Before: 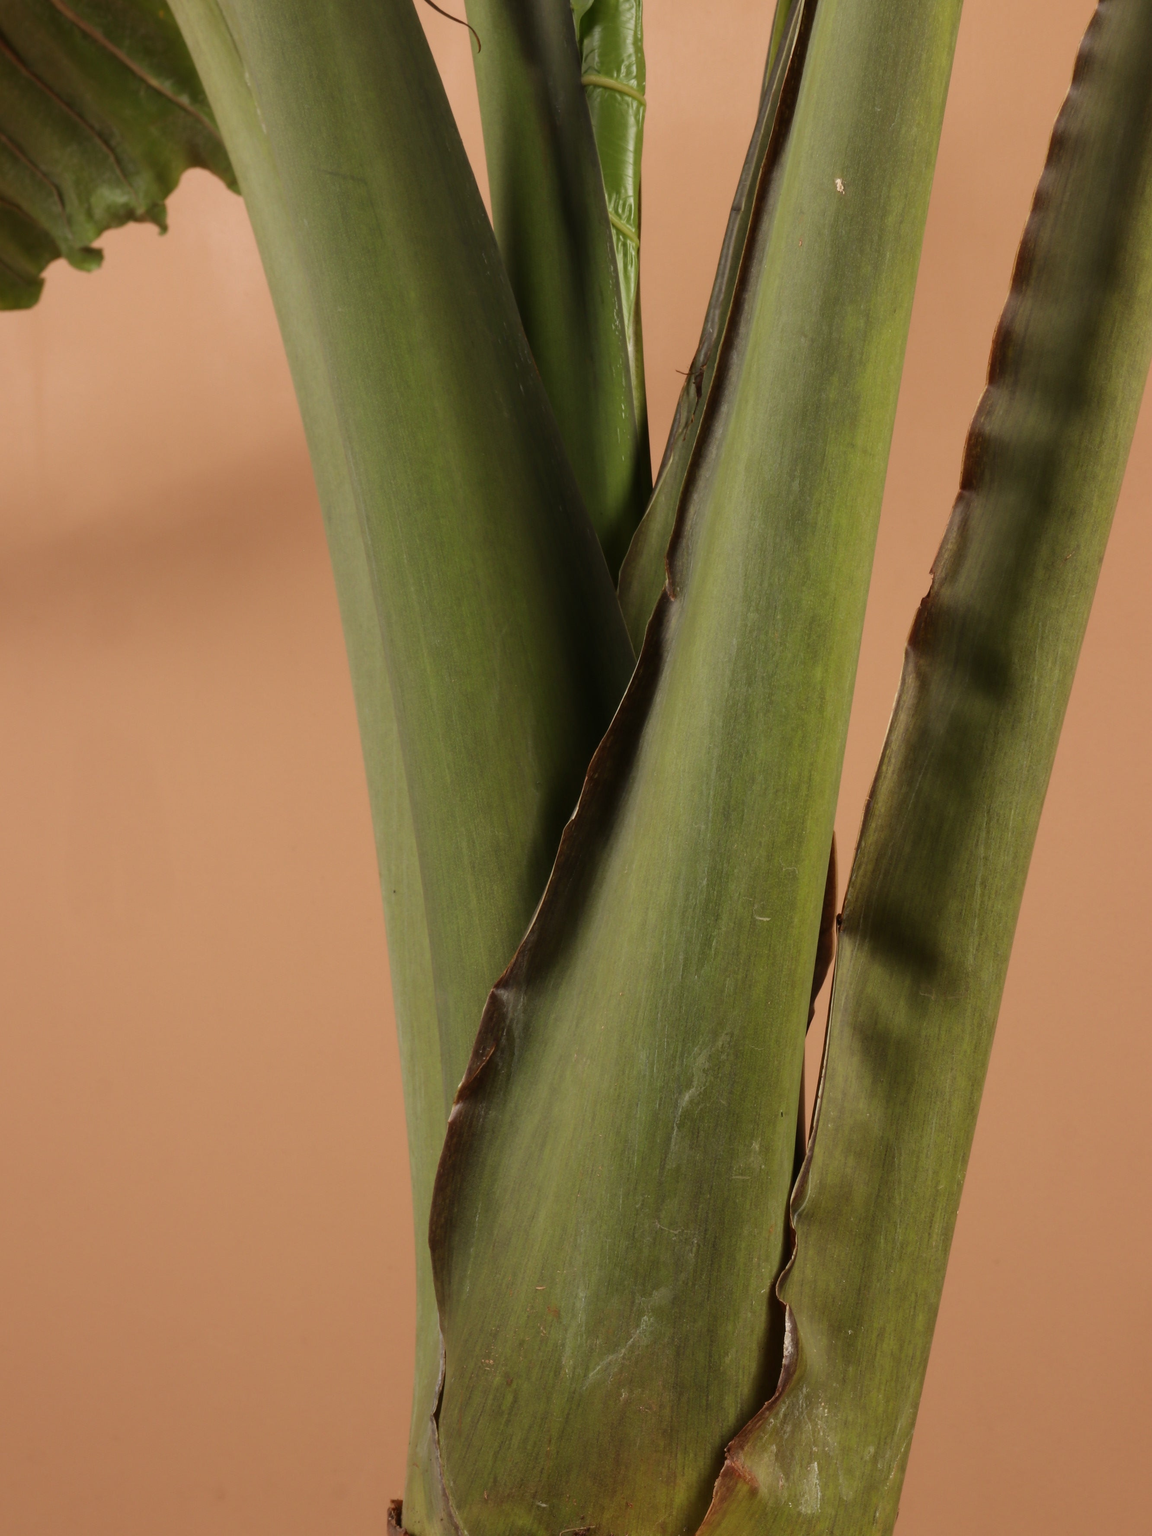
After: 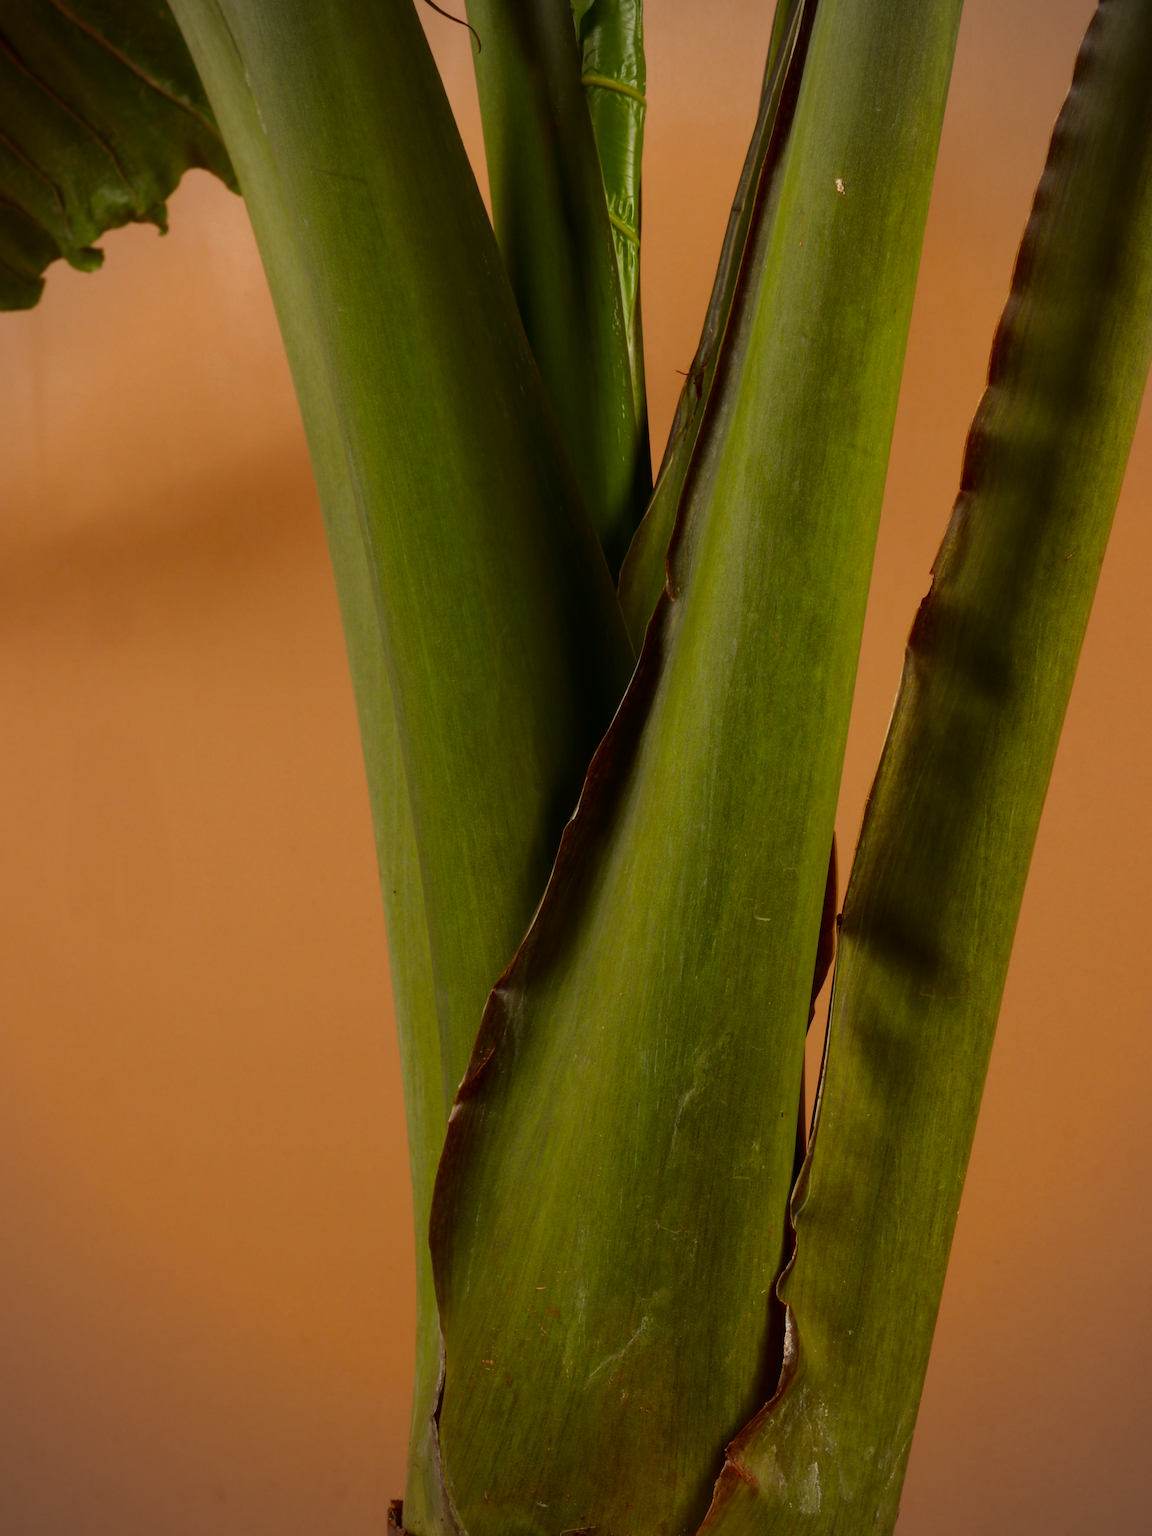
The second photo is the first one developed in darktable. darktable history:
contrast brightness saturation: contrast 0.07, brightness -0.14, saturation 0.11
color balance rgb: perceptual saturation grading › global saturation 25%, global vibrance 20%
vignetting: fall-off radius 60.65%
exposure: exposure -0.072 EV, compensate highlight preservation false
